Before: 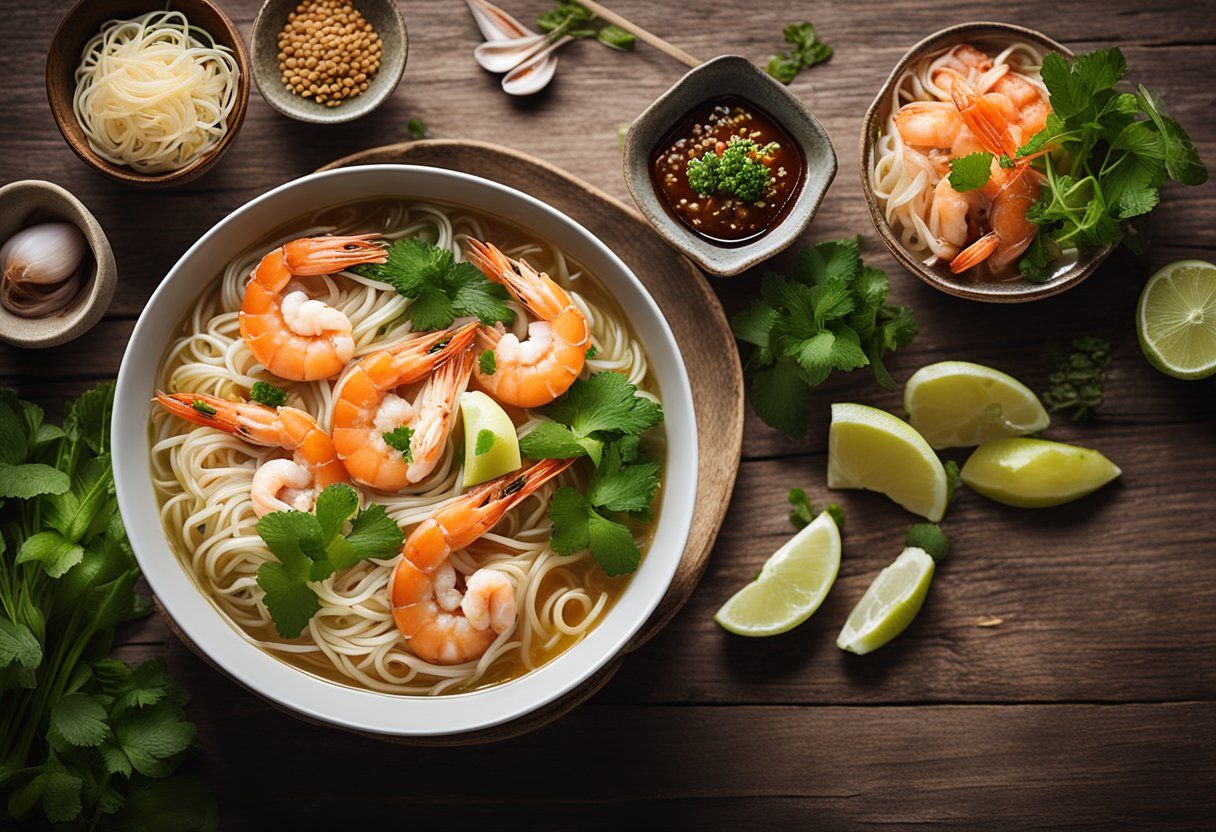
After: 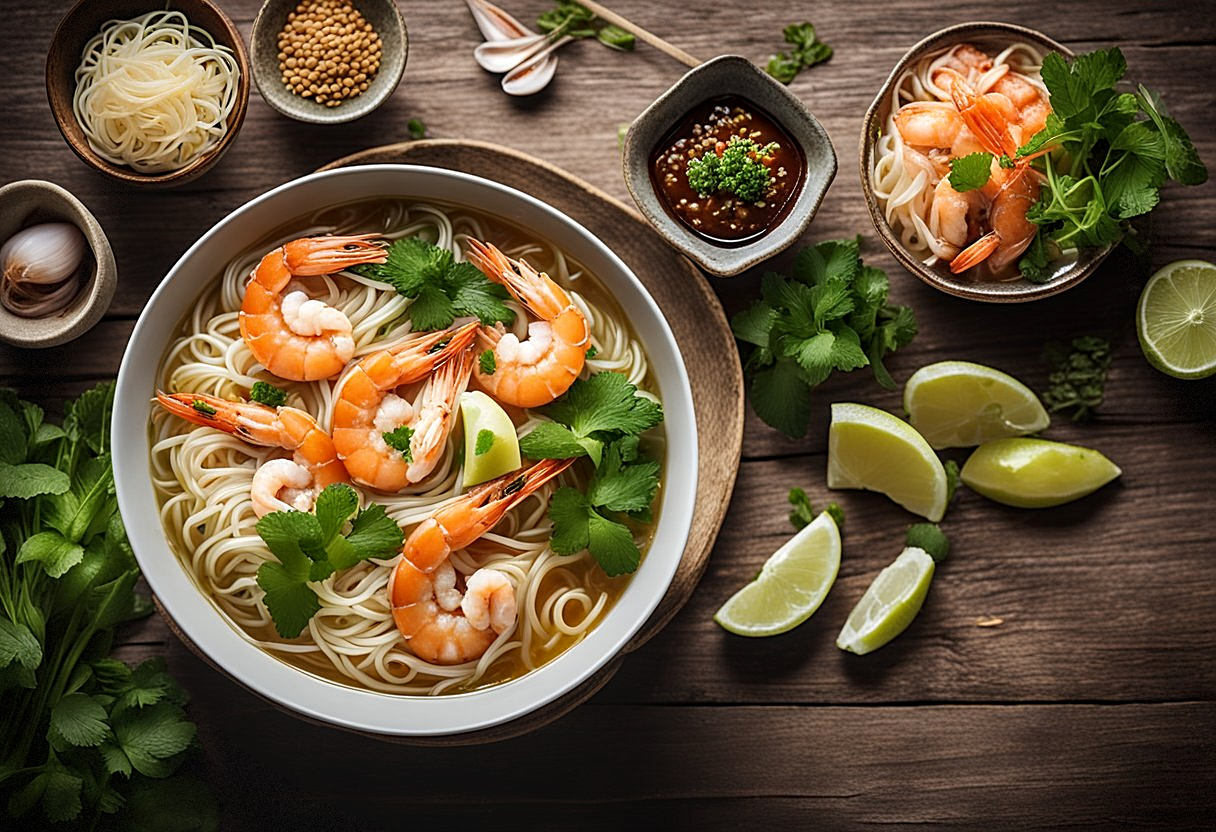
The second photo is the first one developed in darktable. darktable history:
vignetting: fall-off start 88.98%, fall-off radius 43.04%, saturation 0.001, width/height ratio 1.165, dithering 8-bit output
local contrast: on, module defaults
sharpen: on, module defaults
